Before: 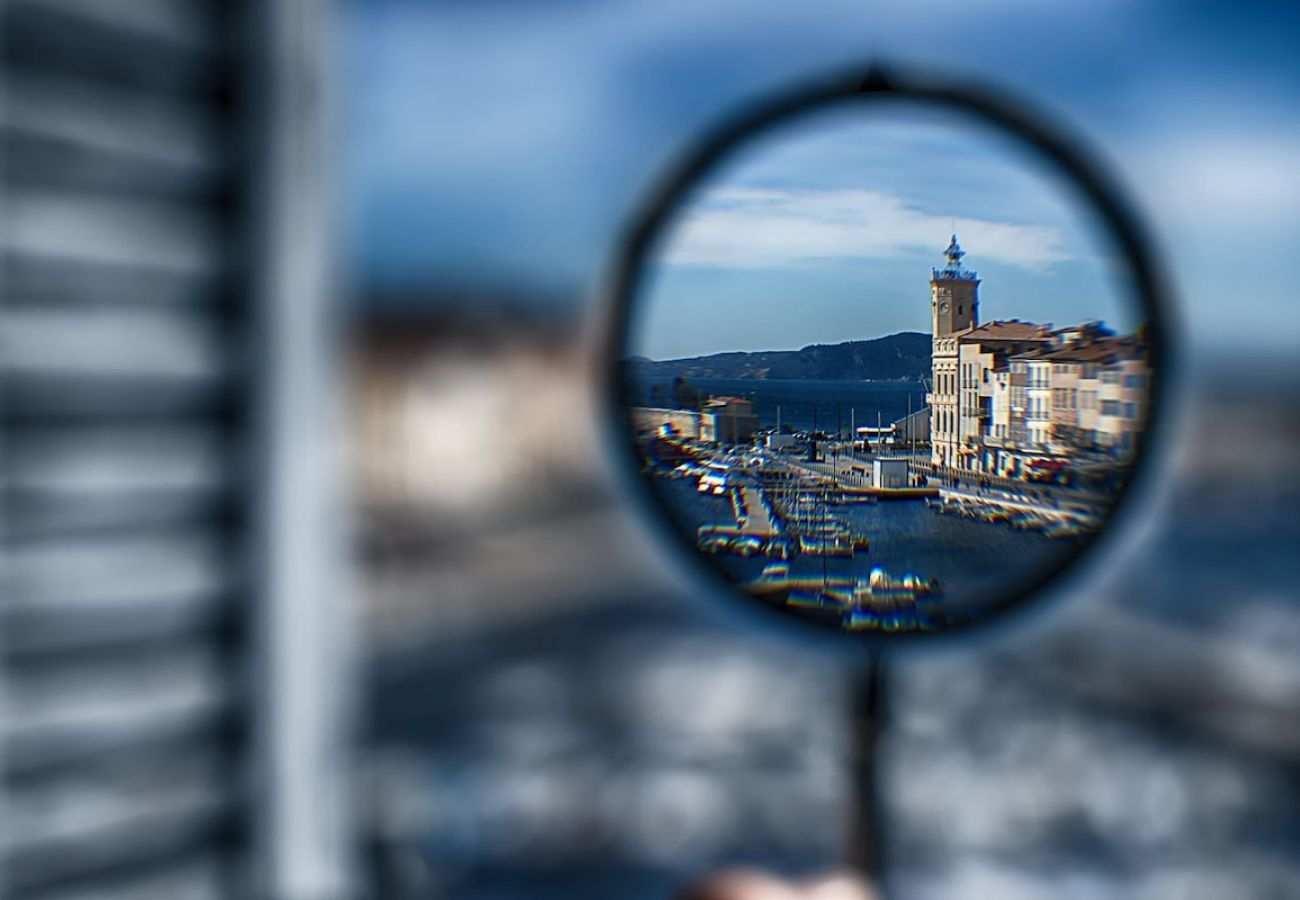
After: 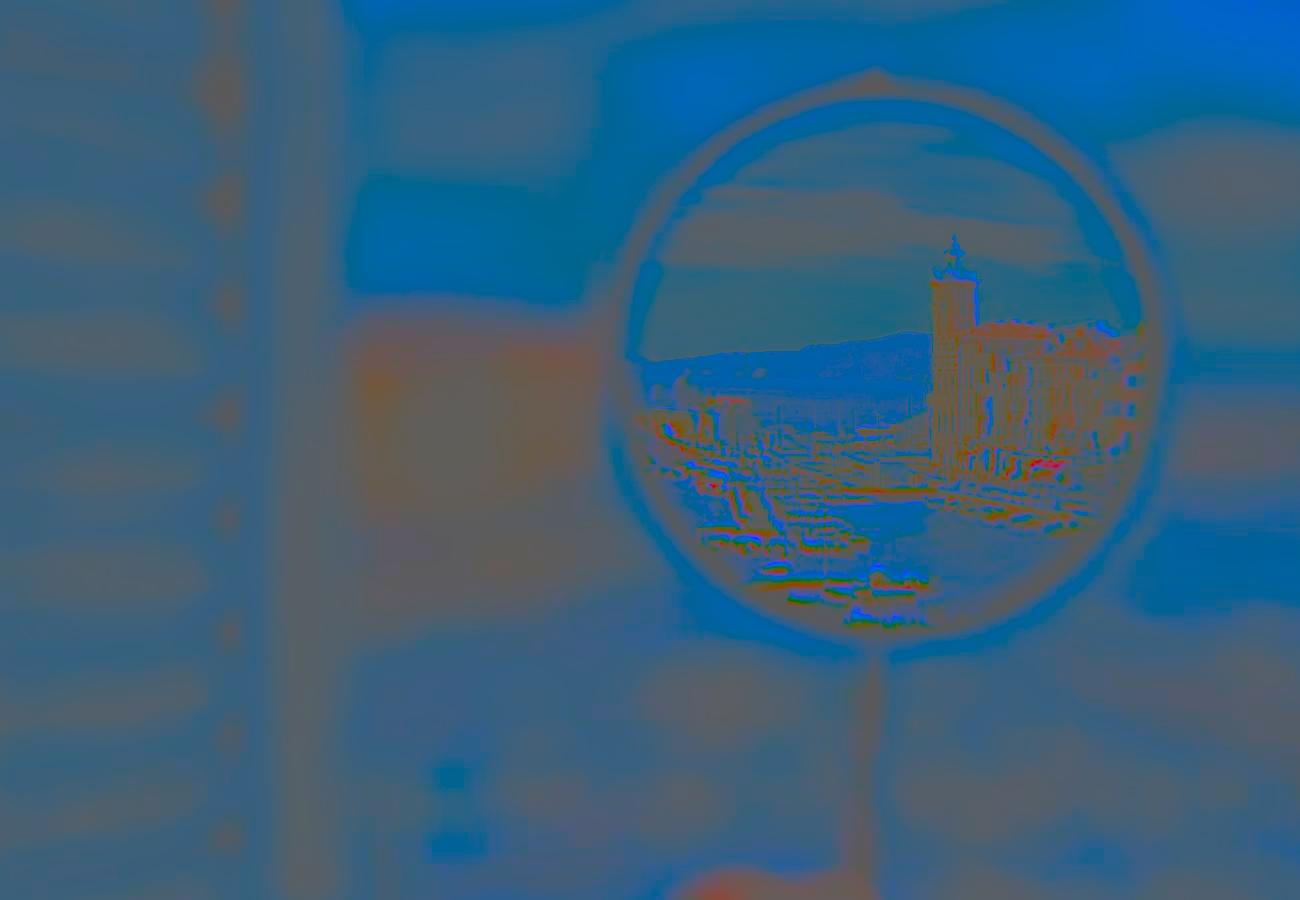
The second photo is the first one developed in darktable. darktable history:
filmic rgb: black relative exposure -7.65 EV, white relative exposure 4.56 EV, threshold 2.94 EV, hardness 3.61, preserve chrominance no, color science v5 (2021), contrast in shadows safe, contrast in highlights safe, enable highlight reconstruction true
exposure: exposure 0.231 EV, compensate highlight preservation false
contrast brightness saturation: contrast -0.976, brightness -0.175, saturation 0.735
